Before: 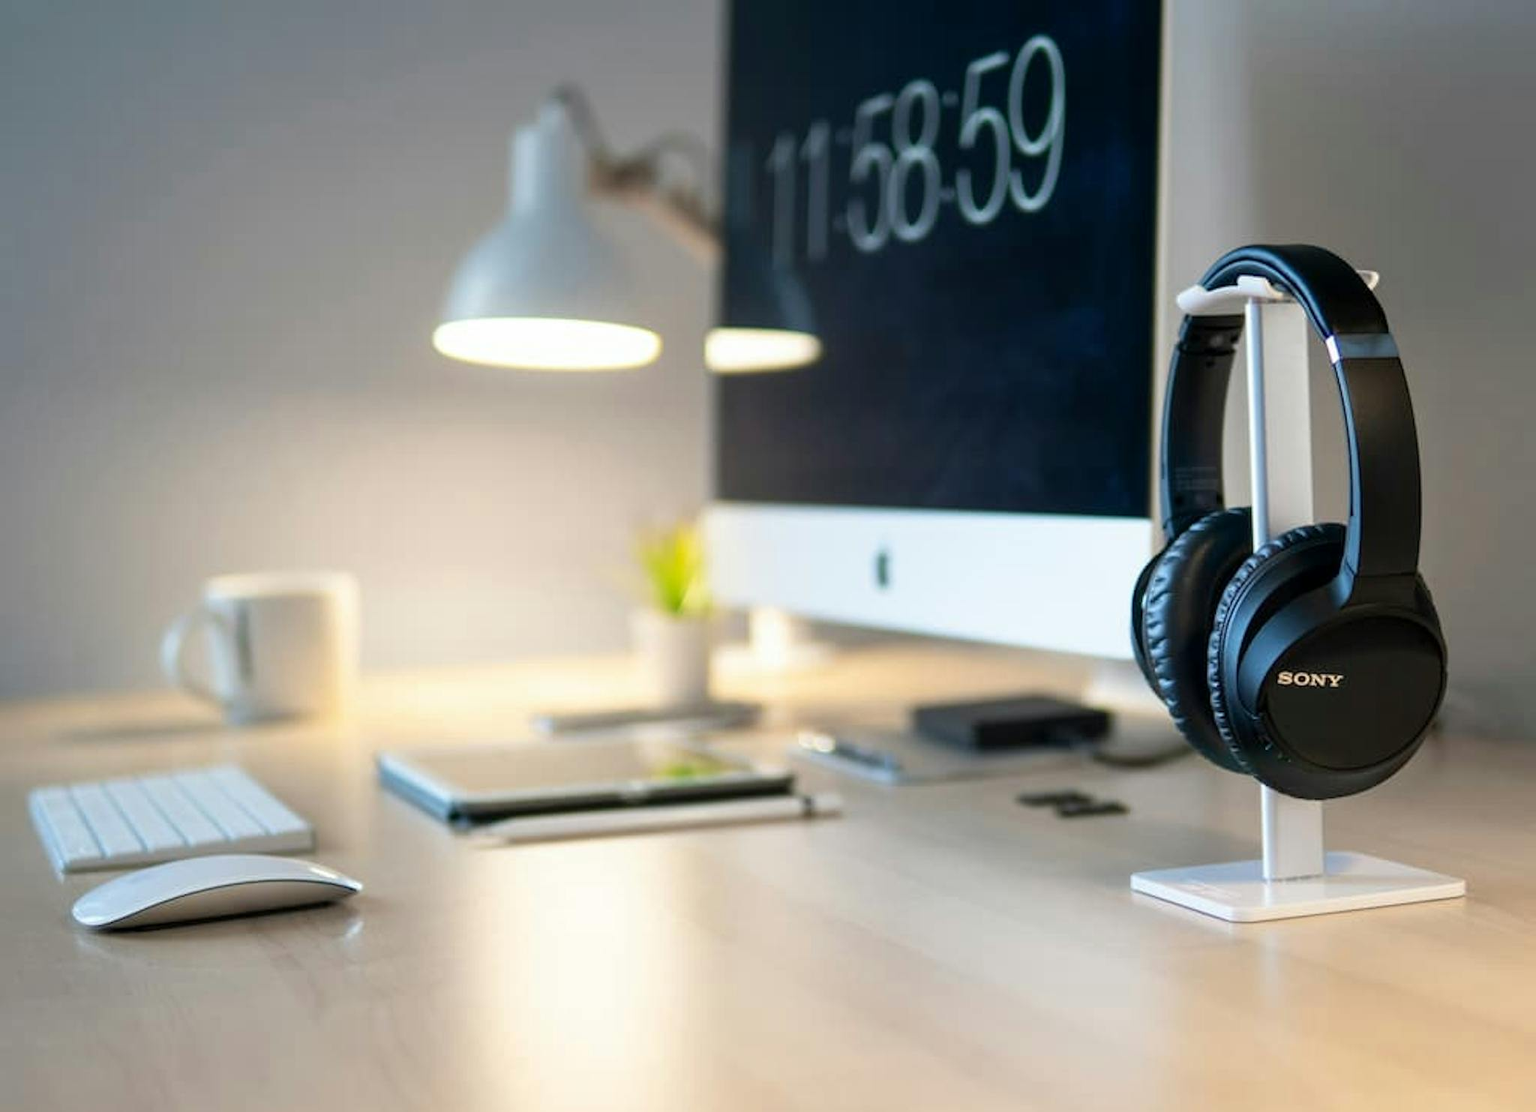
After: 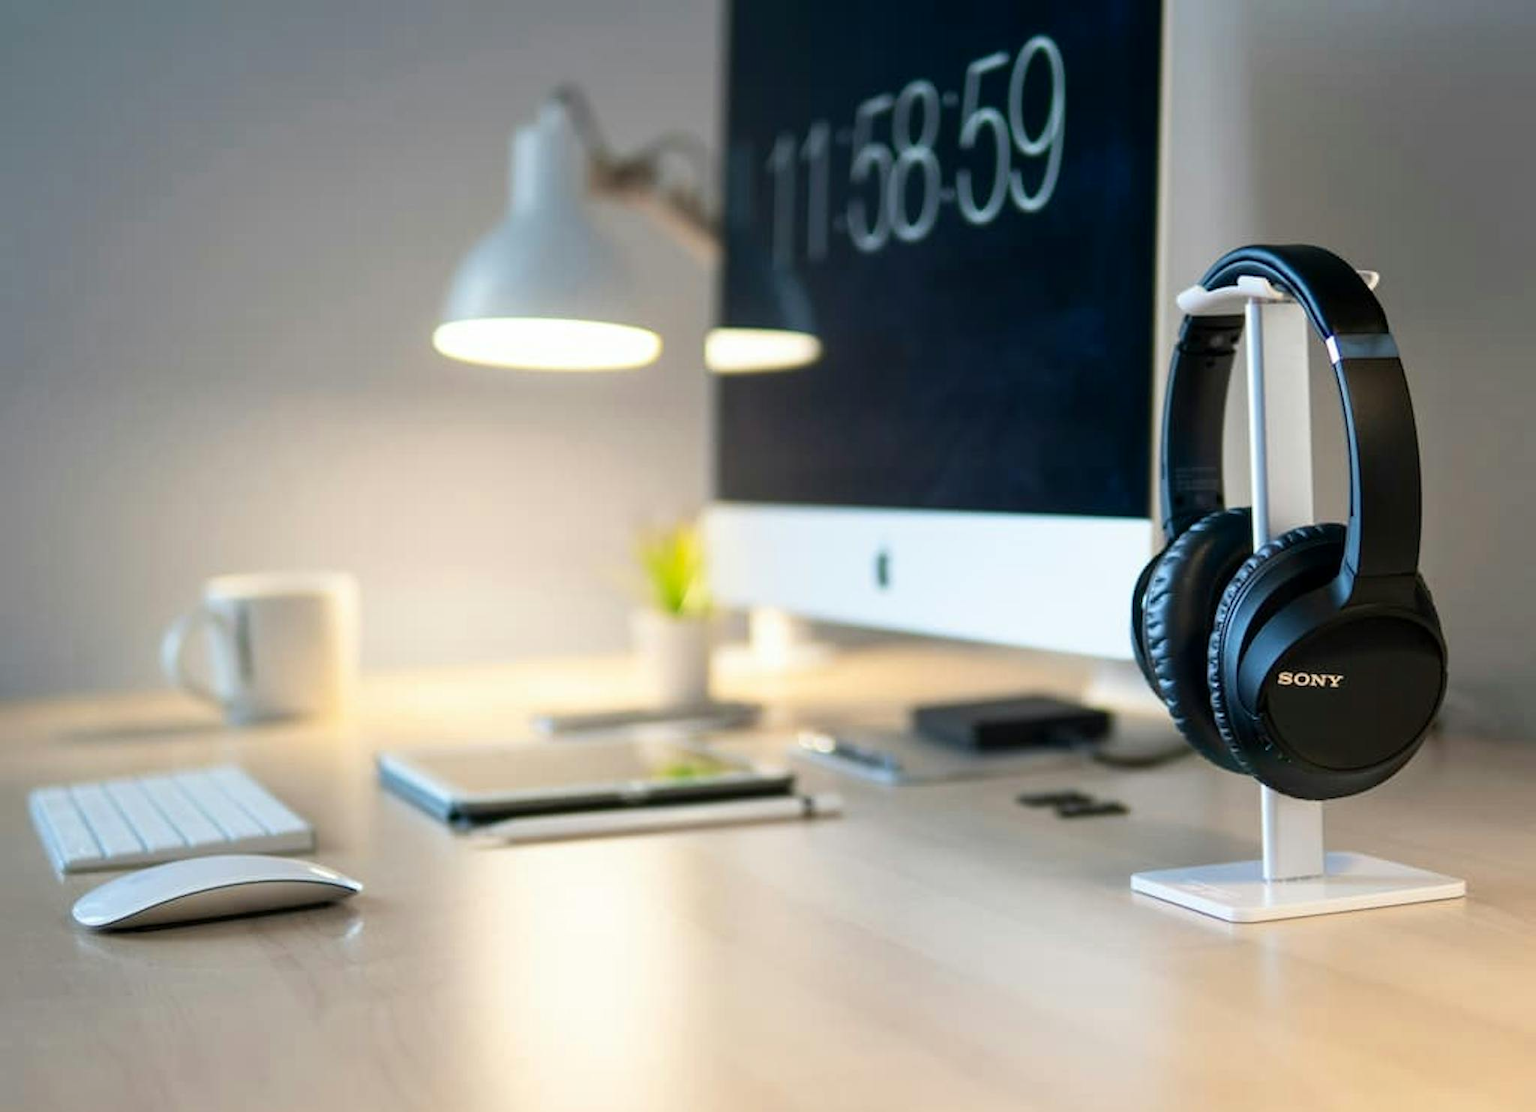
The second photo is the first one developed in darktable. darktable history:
contrast brightness saturation: contrast 0.076, saturation 0.021
